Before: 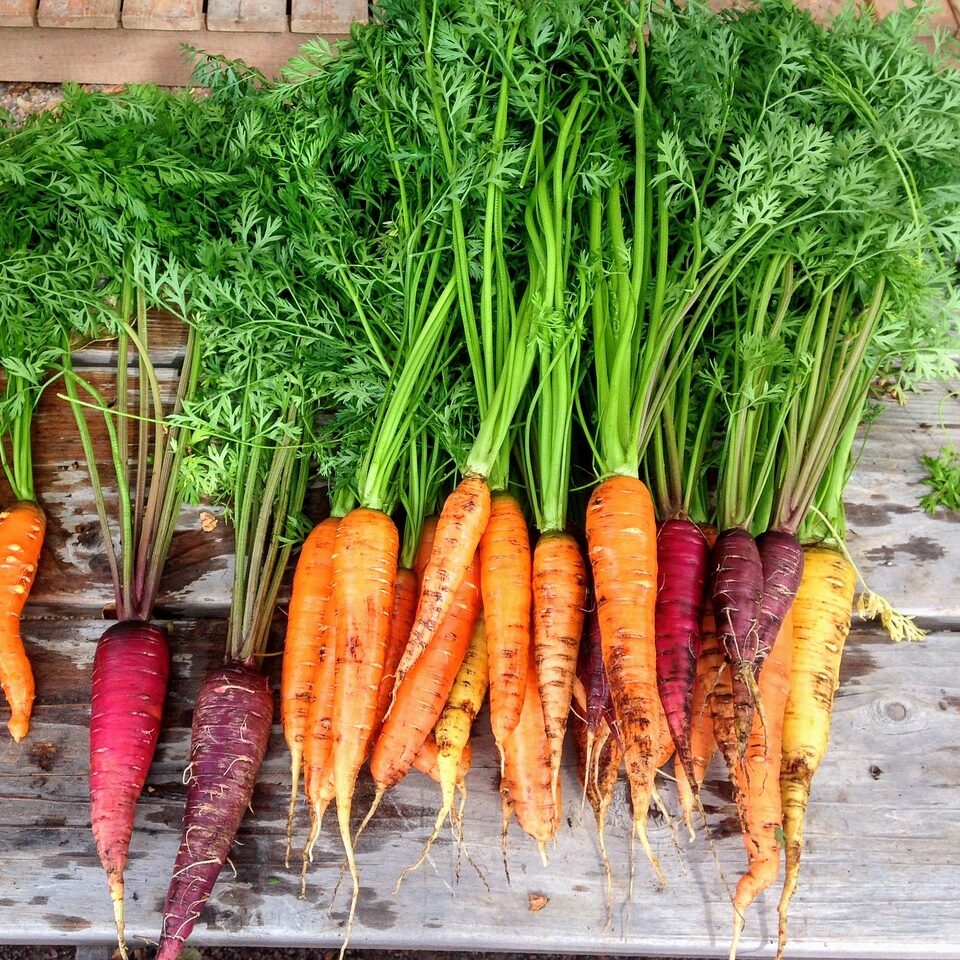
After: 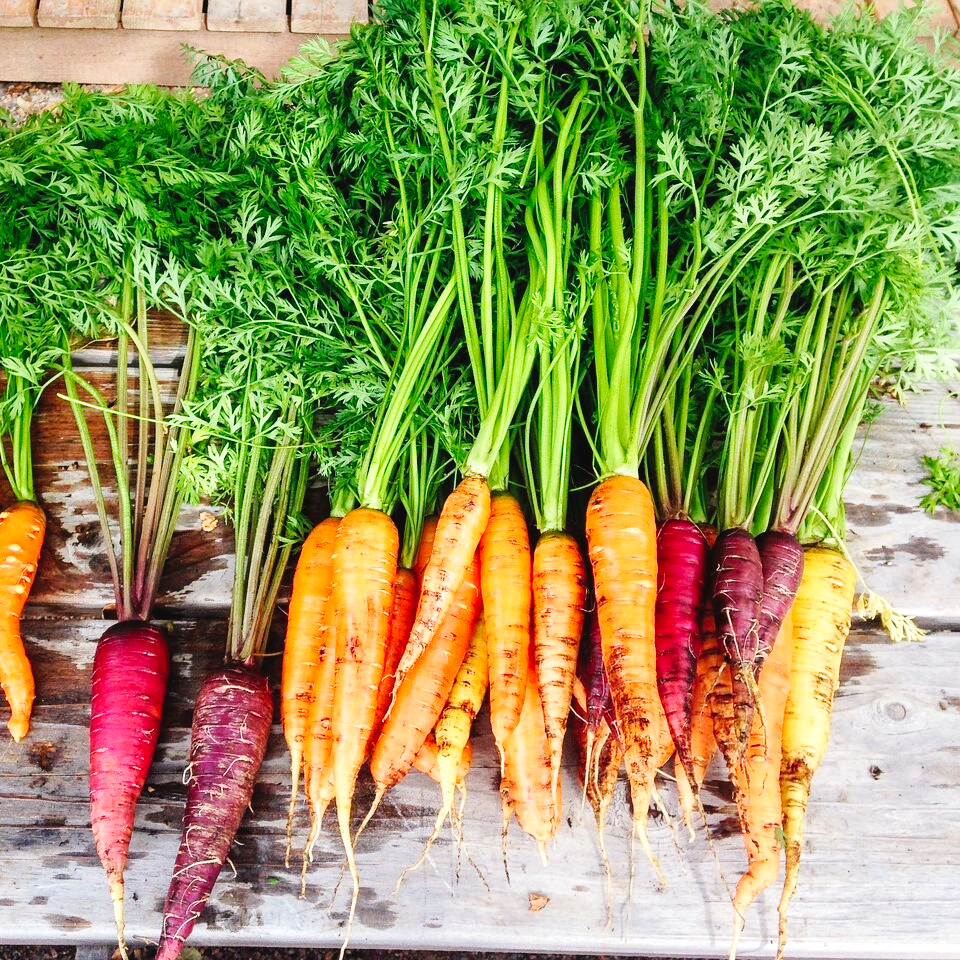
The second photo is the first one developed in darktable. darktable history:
exposure: black level correction -0.005, exposure 0.054 EV, compensate highlight preservation false
base curve: curves: ch0 [(0, 0) (0.032, 0.025) (0.121, 0.166) (0.206, 0.329) (0.605, 0.79) (1, 1)], preserve colors none
